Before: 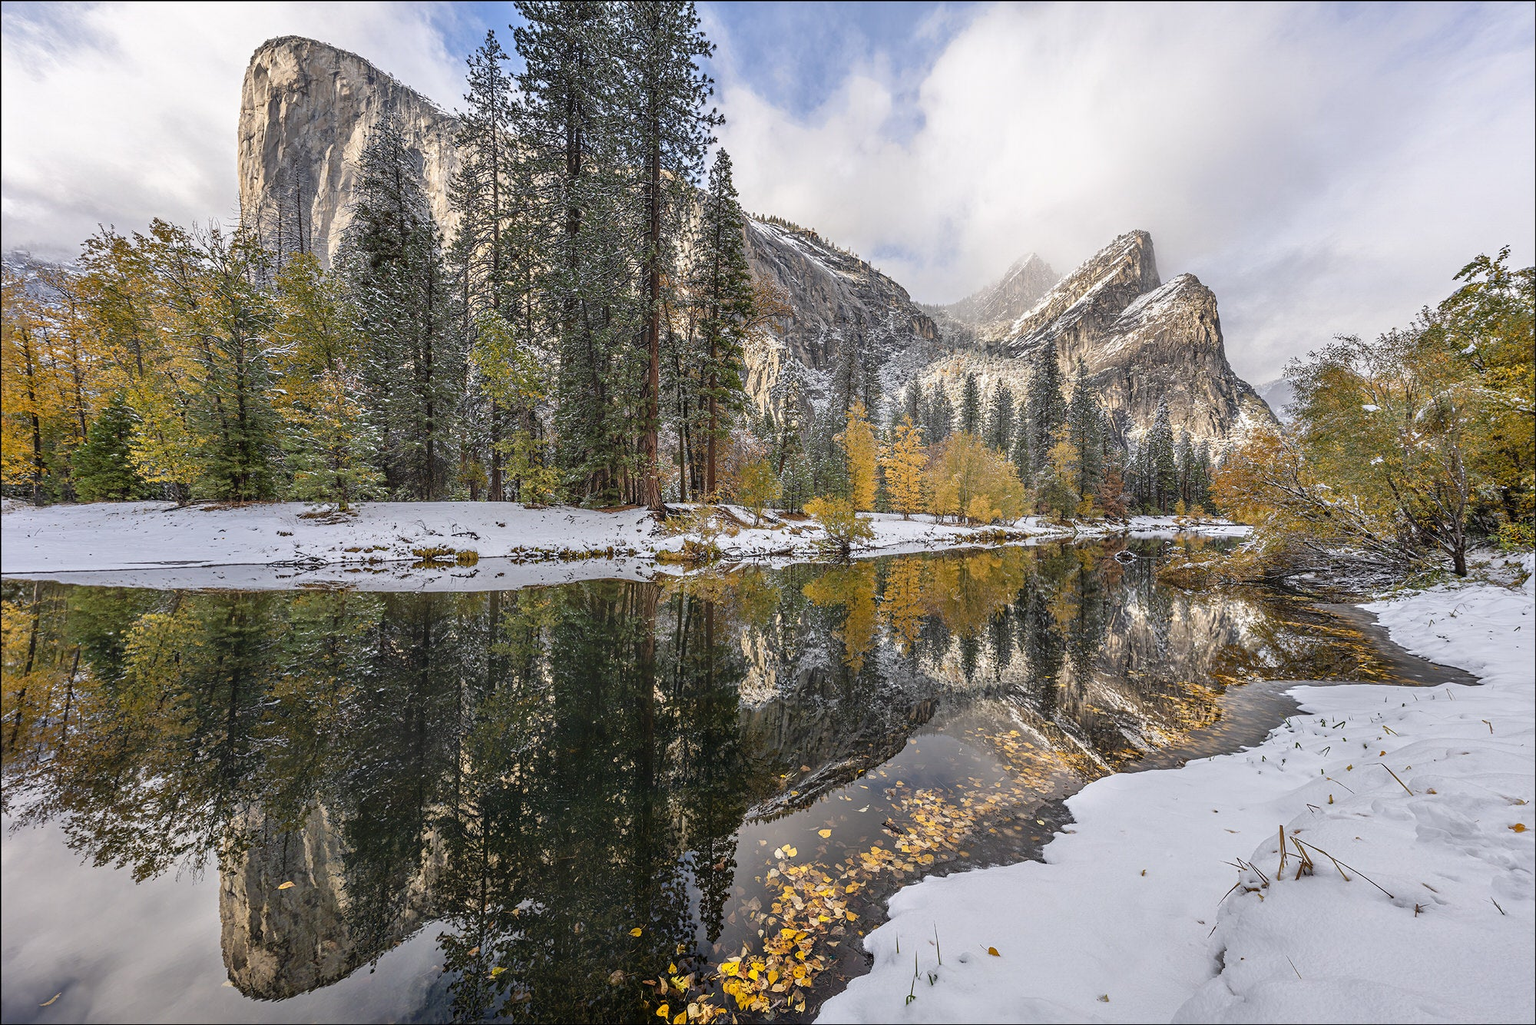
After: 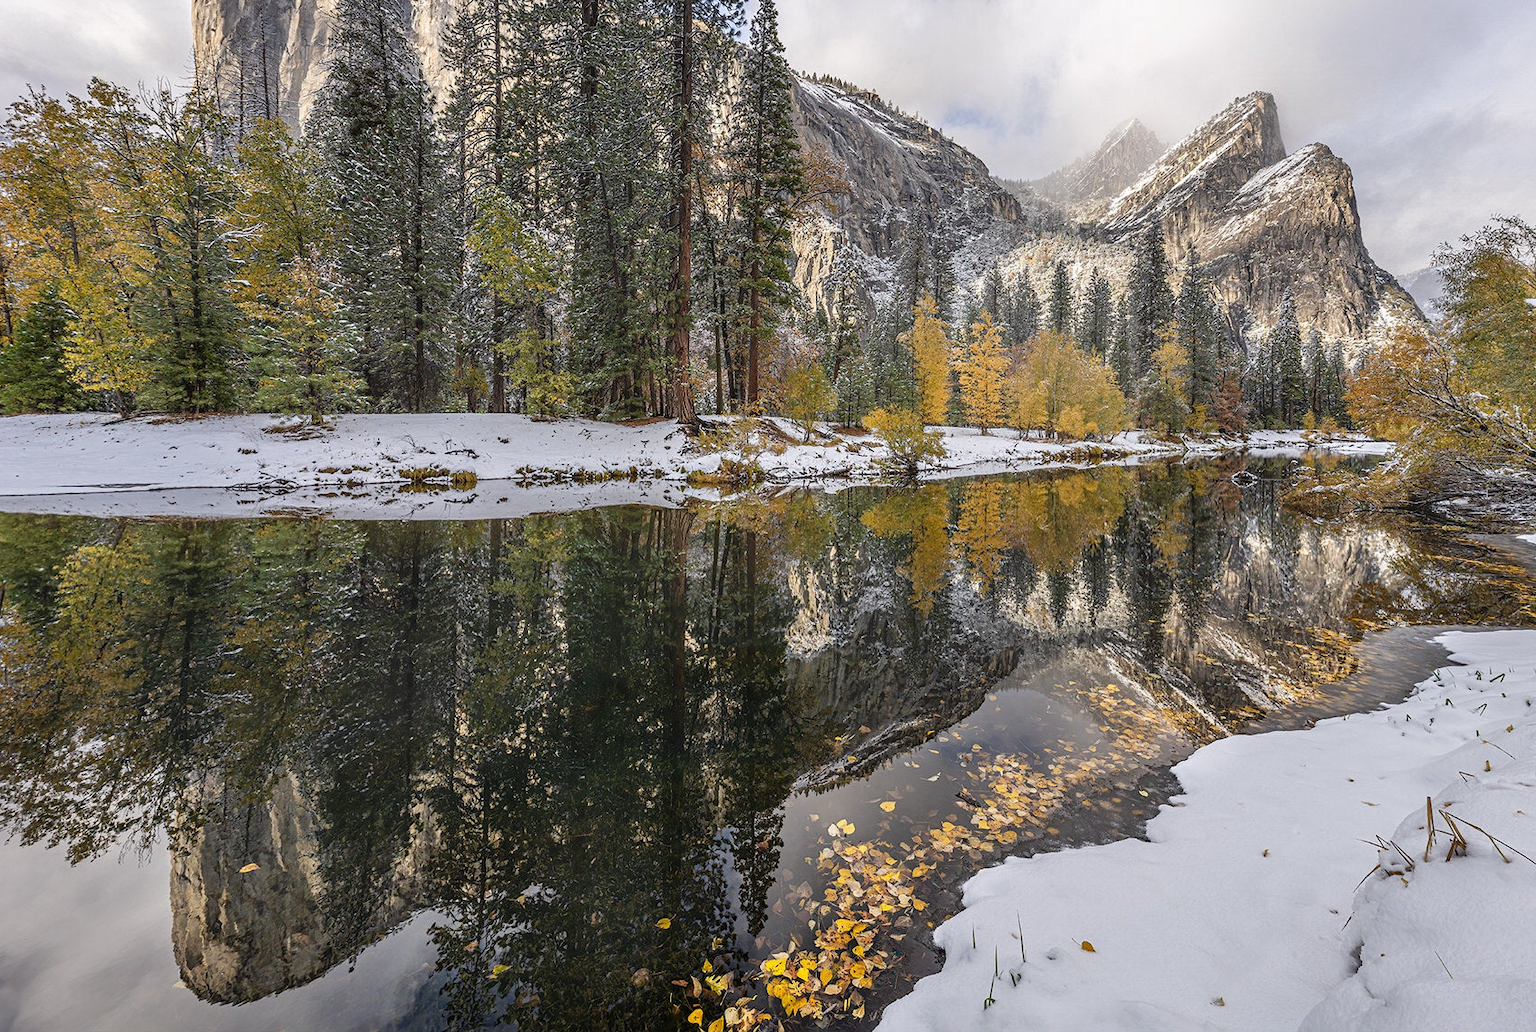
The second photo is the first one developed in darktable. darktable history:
crop and rotate: left 4.983%, top 14.952%, right 10.647%
tone equalizer: edges refinement/feathering 500, mask exposure compensation -1.57 EV, preserve details guided filter
